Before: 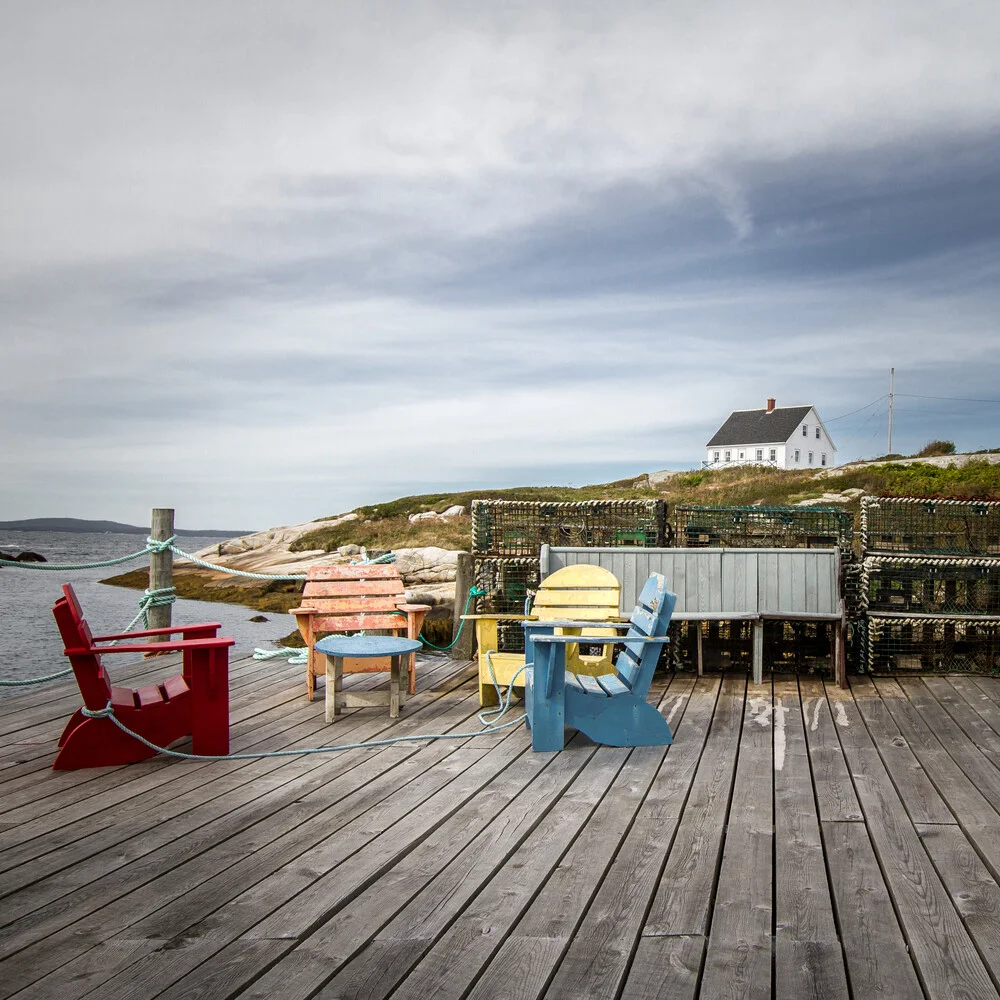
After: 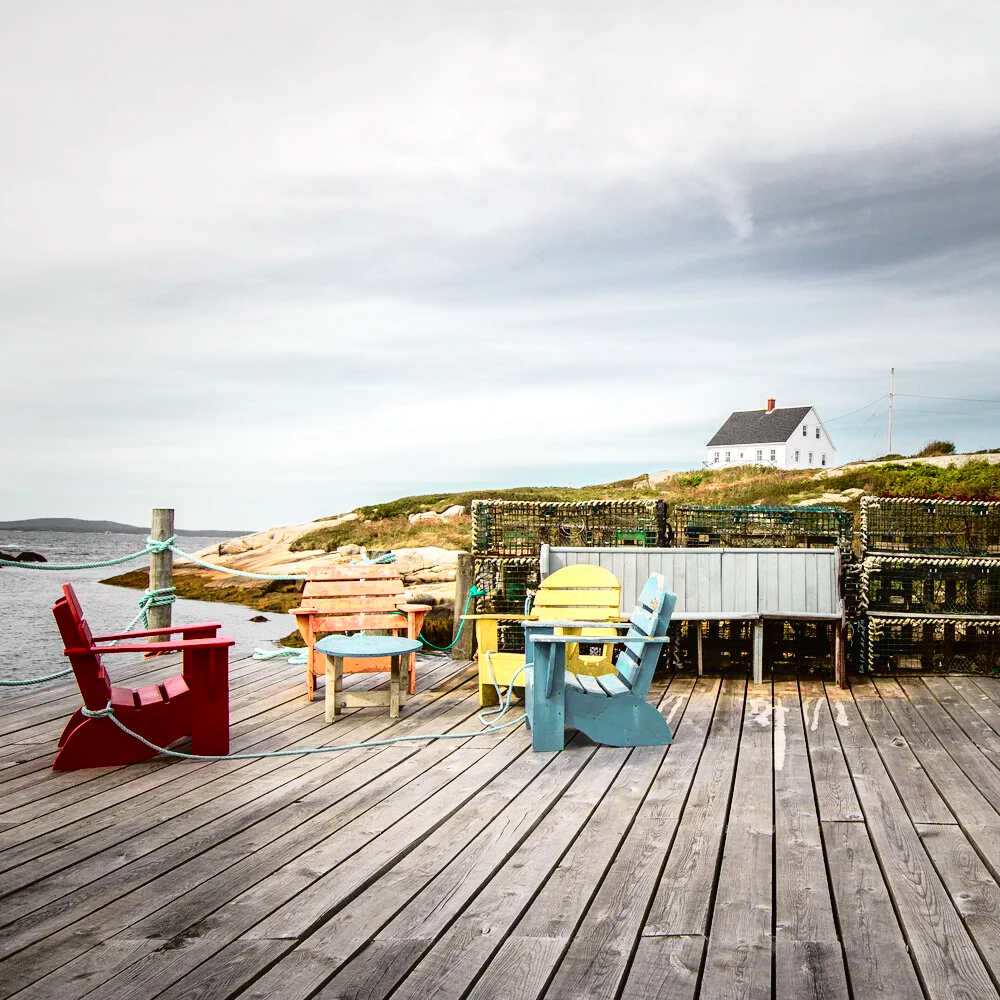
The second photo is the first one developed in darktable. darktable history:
exposure: exposure 0.376 EV, compensate highlight preservation false
tone curve: curves: ch0 [(0, 0.014) (0.17, 0.099) (0.392, 0.438) (0.725, 0.828) (0.872, 0.918) (1, 0.981)]; ch1 [(0, 0) (0.402, 0.36) (0.489, 0.491) (0.5, 0.503) (0.515, 0.52) (0.545, 0.572) (0.615, 0.662) (0.701, 0.725) (1, 1)]; ch2 [(0, 0) (0.42, 0.458) (0.485, 0.499) (0.503, 0.503) (0.531, 0.542) (0.561, 0.594) (0.644, 0.694) (0.717, 0.753) (1, 0.991)], color space Lab, independent channels
